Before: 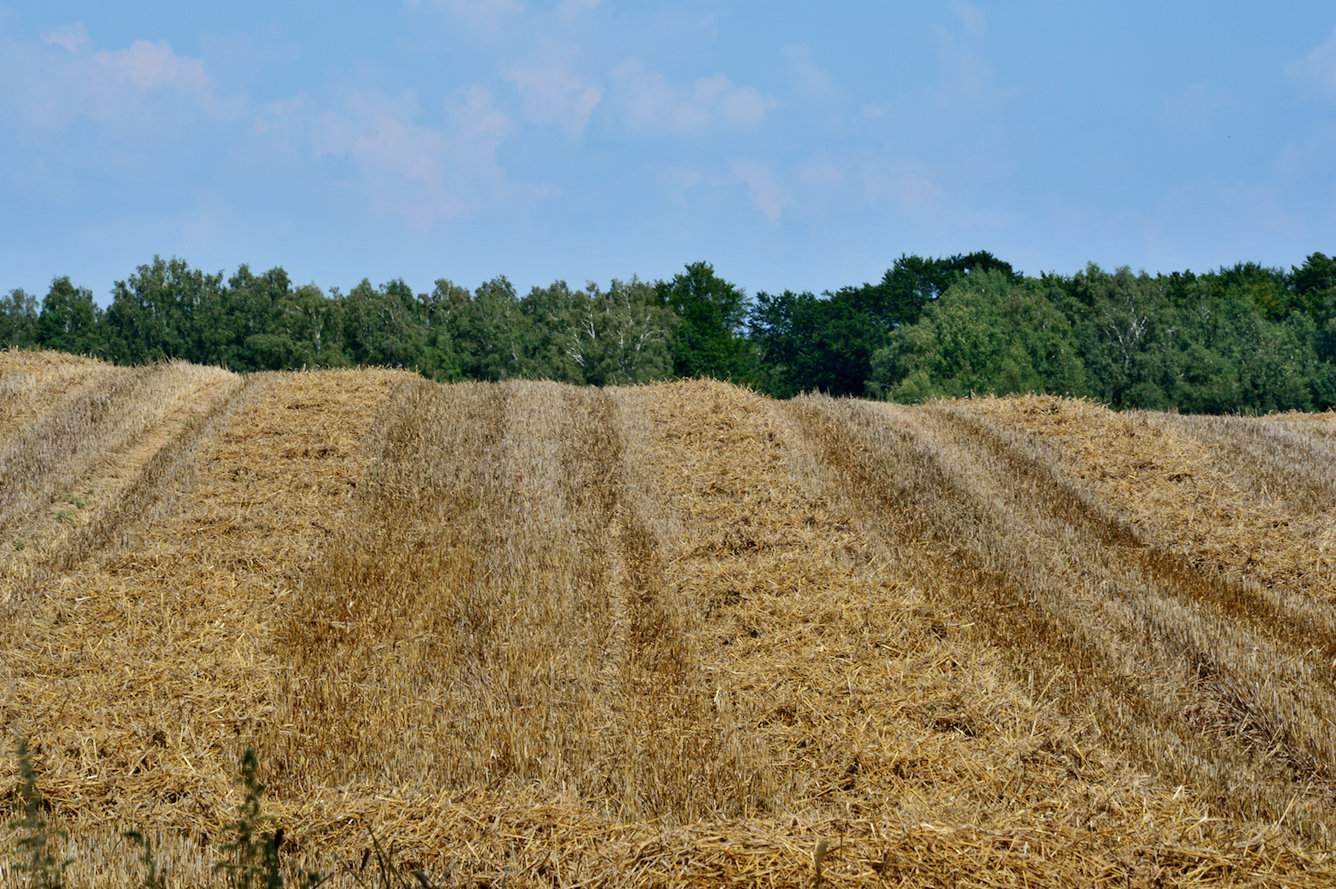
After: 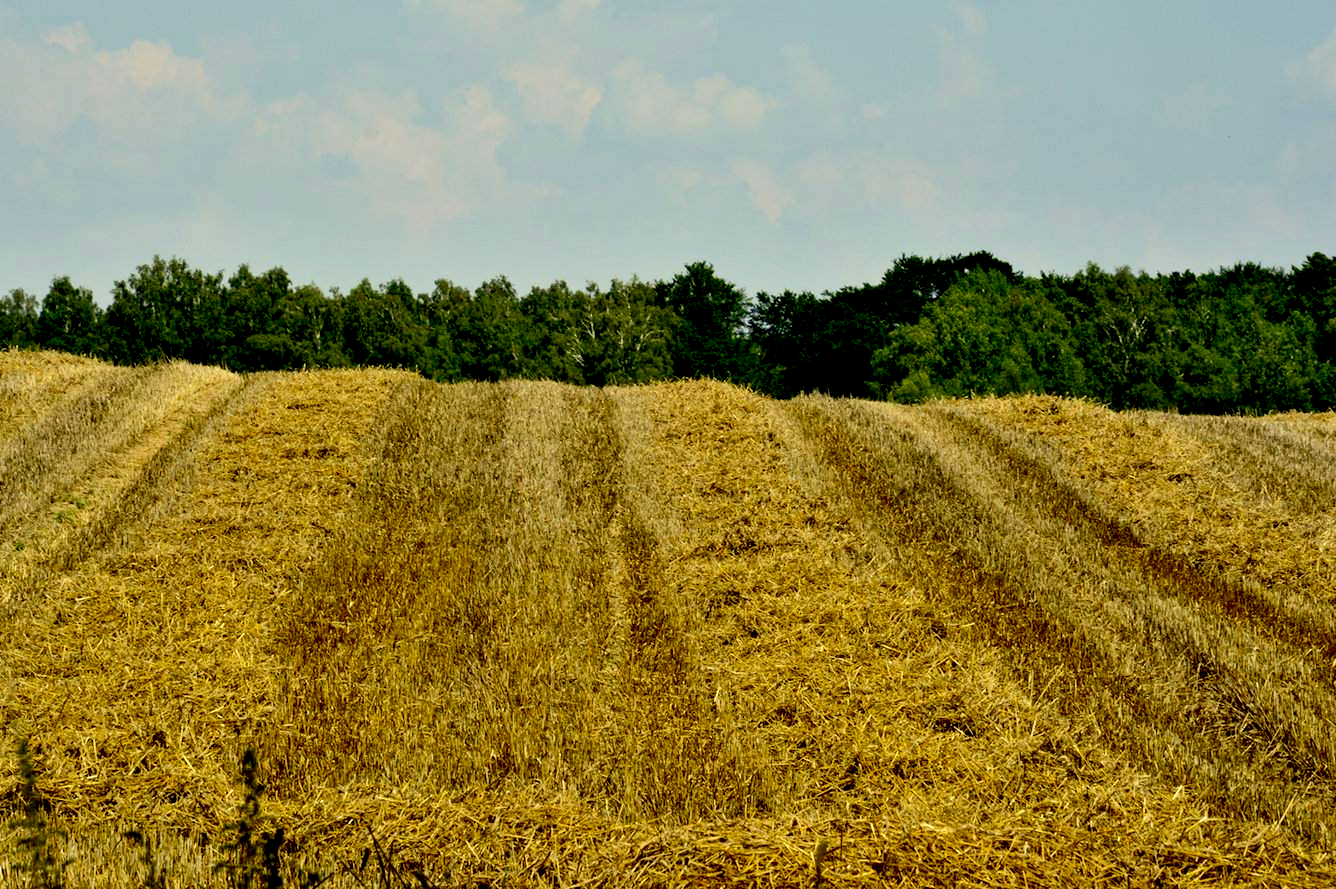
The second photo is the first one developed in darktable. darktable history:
color correction: highlights a* 0.162, highlights b* 29.53, shadows a* -0.162, shadows b* 21.09
tone equalizer: -8 EV -0.417 EV, -7 EV -0.389 EV, -6 EV -0.333 EV, -5 EV -0.222 EV, -3 EV 0.222 EV, -2 EV 0.333 EV, -1 EV 0.389 EV, +0 EV 0.417 EV, edges refinement/feathering 500, mask exposure compensation -1.57 EV, preserve details no
exposure: black level correction 0.029, exposure -0.073 EV, compensate highlight preservation false
